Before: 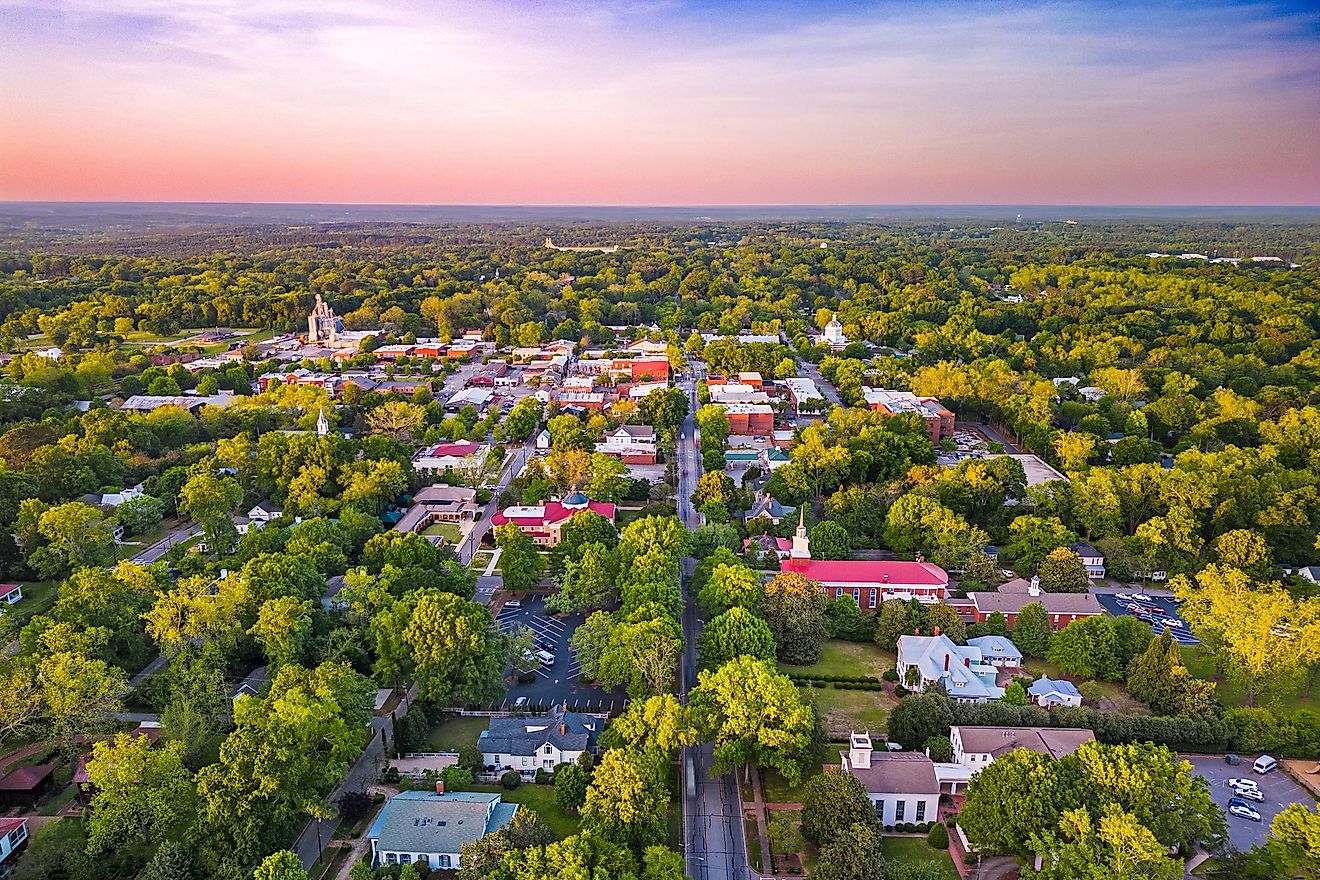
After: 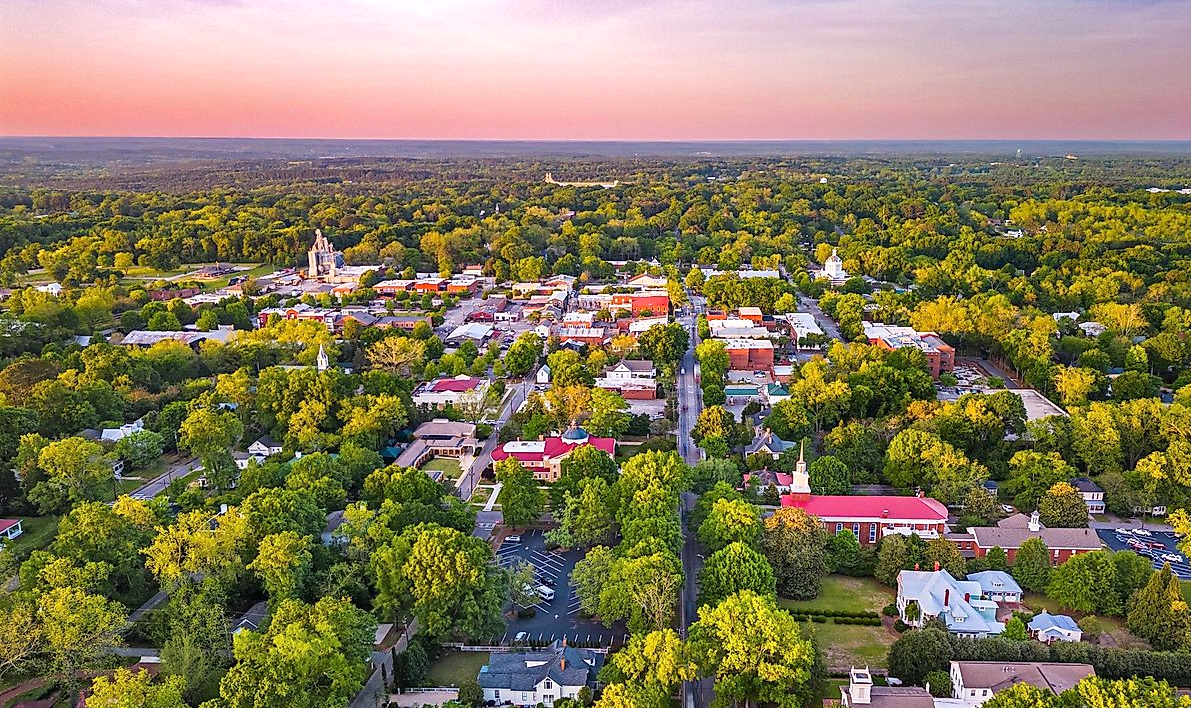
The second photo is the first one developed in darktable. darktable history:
exposure: exposure 0.128 EV, compensate highlight preservation false
crop: top 7.49%, right 9.717%, bottom 11.943%
shadows and highlights: soften with gaussian
tone equalizer: on, module defaults
